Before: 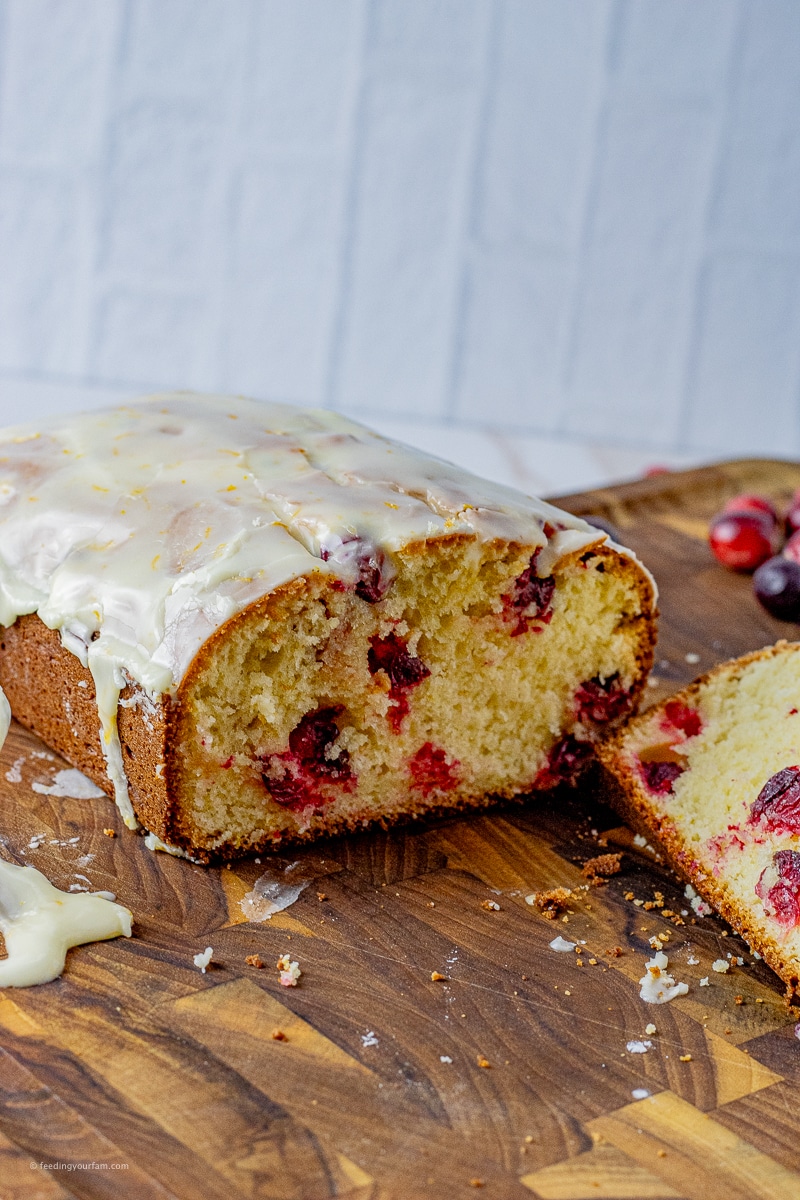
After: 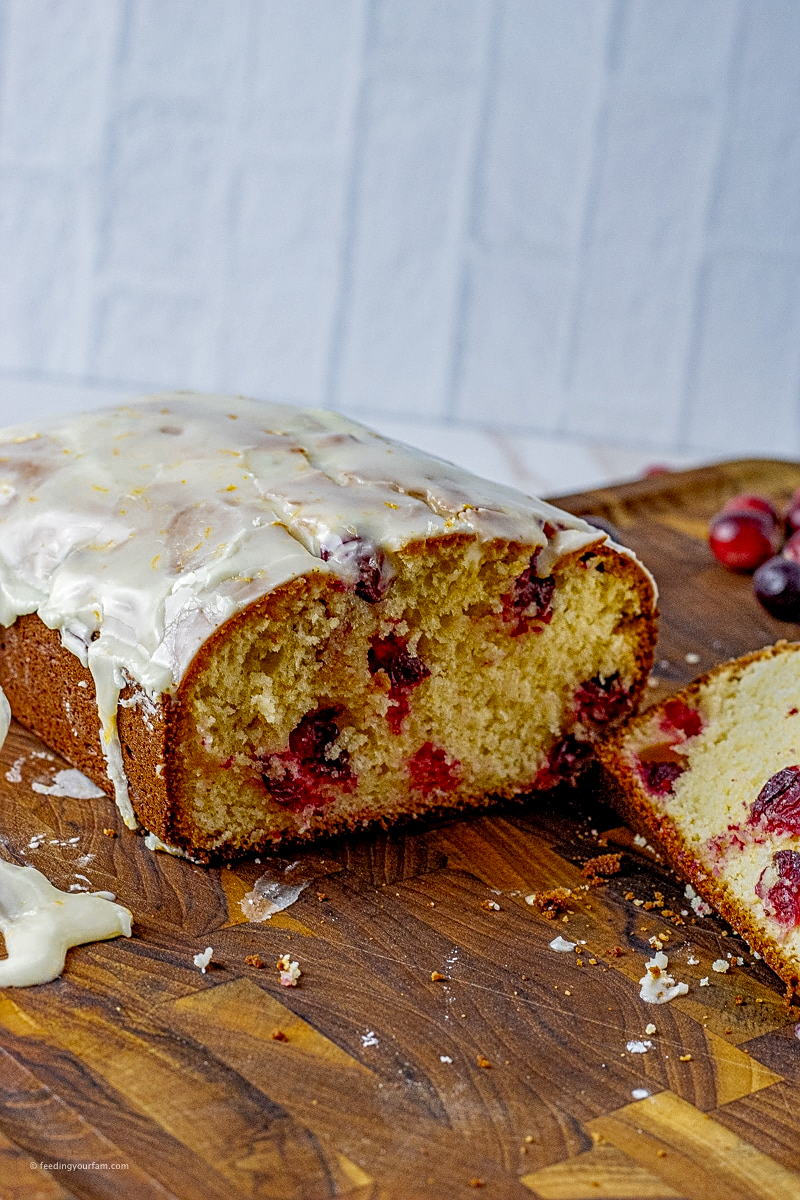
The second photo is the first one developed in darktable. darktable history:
color zones: curves: ch0 [(0.11, 0.396) (0.195, 0.36) (0.25, 0.5) (0.303, 0.412) (0.357, 0.544) (0.75, 0.5) (0.967, 0.328)]; ch1 [(0, 0.468) (0.112, 0.512) (0.202, 0.6) (0.25, 0.5) (0.307, 0.352) (0.357, 0.544) (0.75, 0.5) (0.963, 0.524)]
sharpen: on, module defaults
local contrast: on, module defaults
exposure: compensate highlight preservation false
